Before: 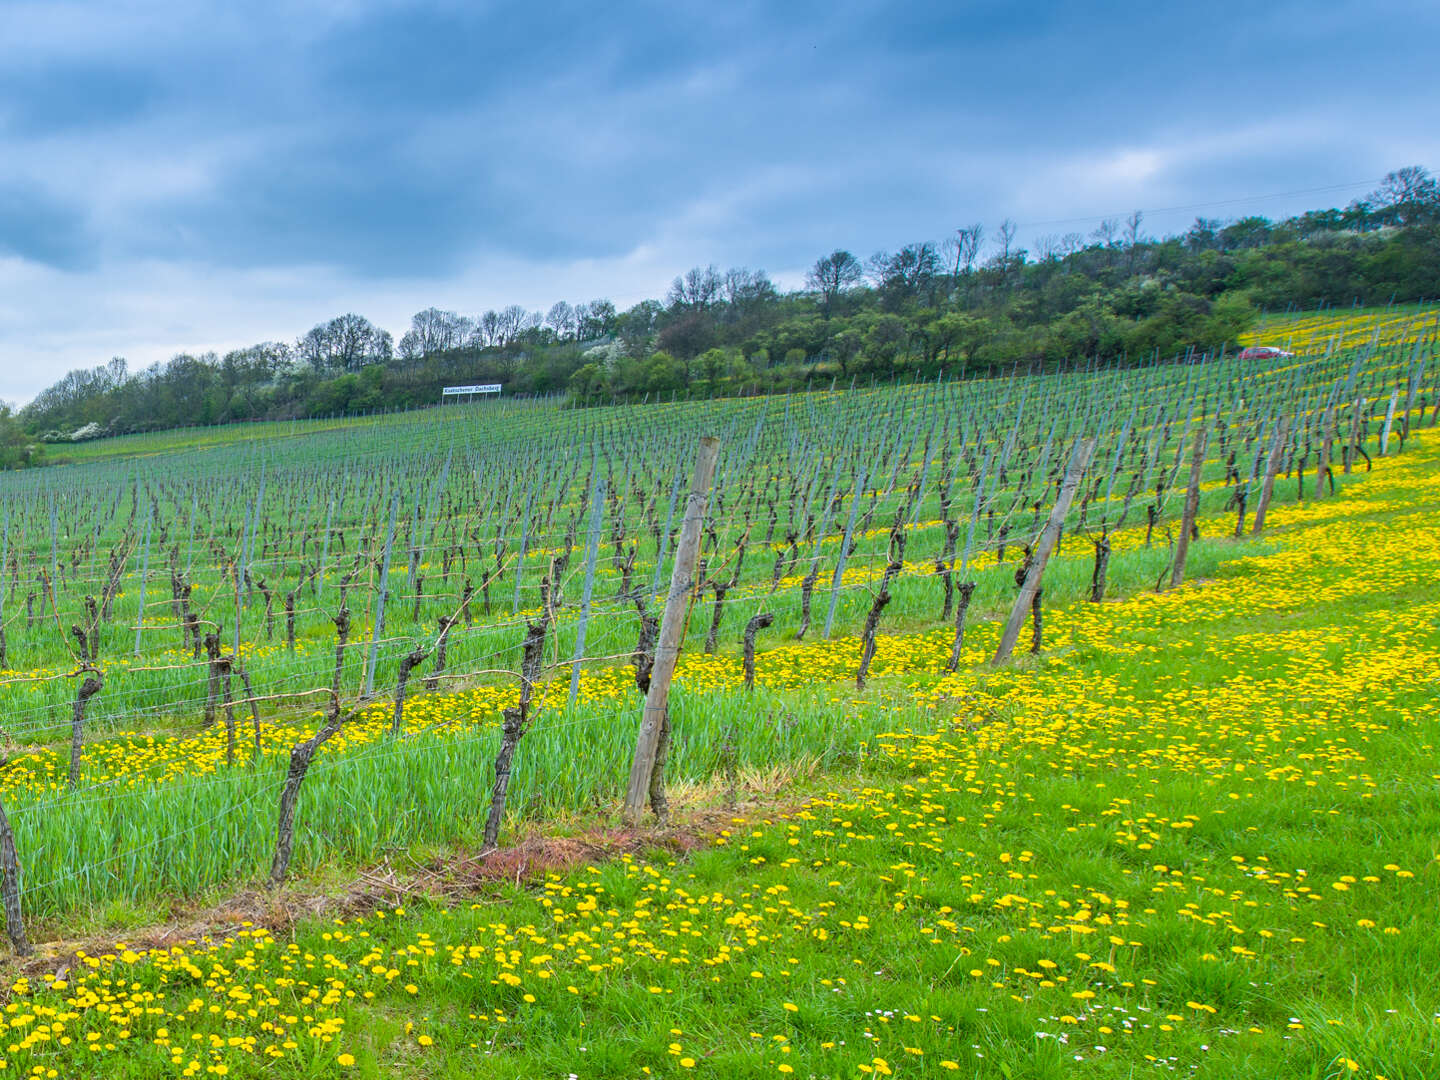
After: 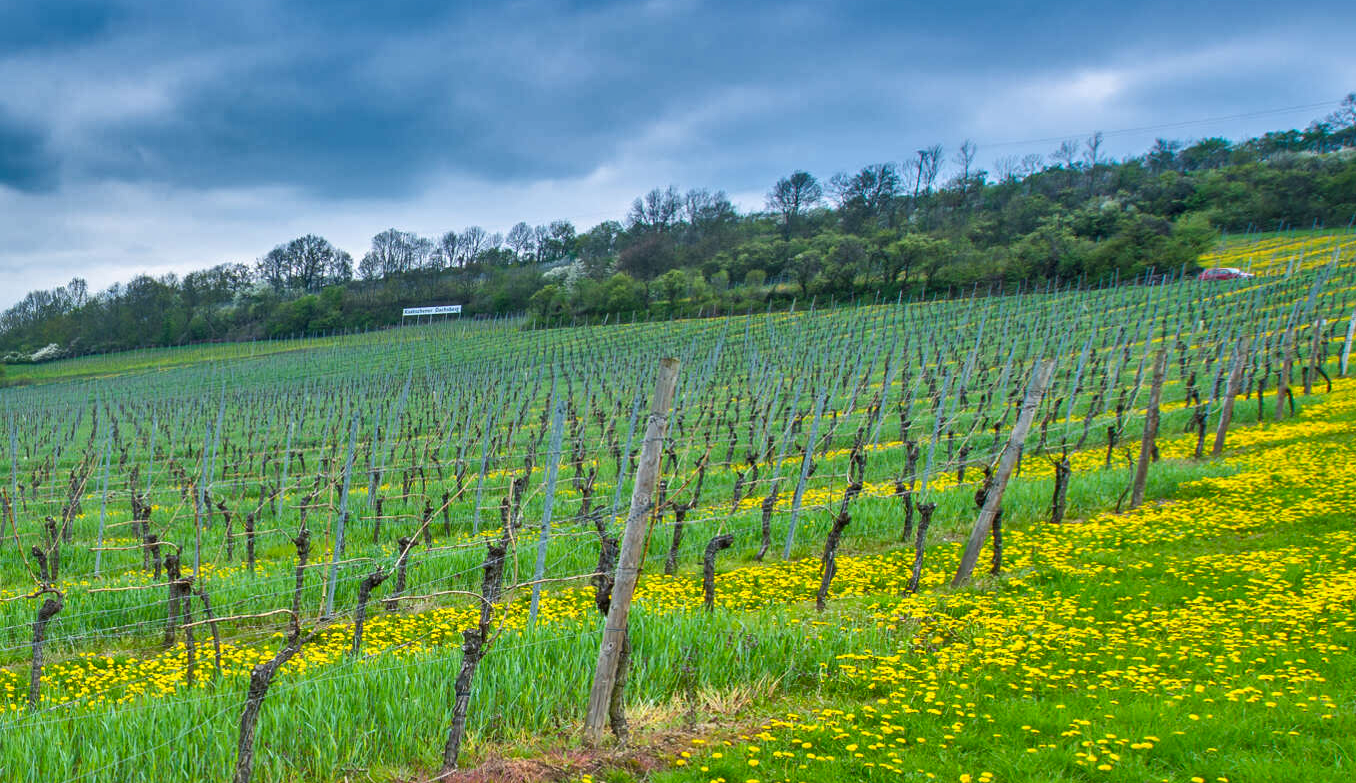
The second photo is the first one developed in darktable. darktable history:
shadows and highlights: shadows 21.01, highlights -81.65, soften with gaussian
local contrast: mode bilateral grid, contrast 20, coarseness 49, detail 119%, midtone range 0.2
crop: left 2.78%, top 7.321%, right 2.986%, bottom 20.13%
